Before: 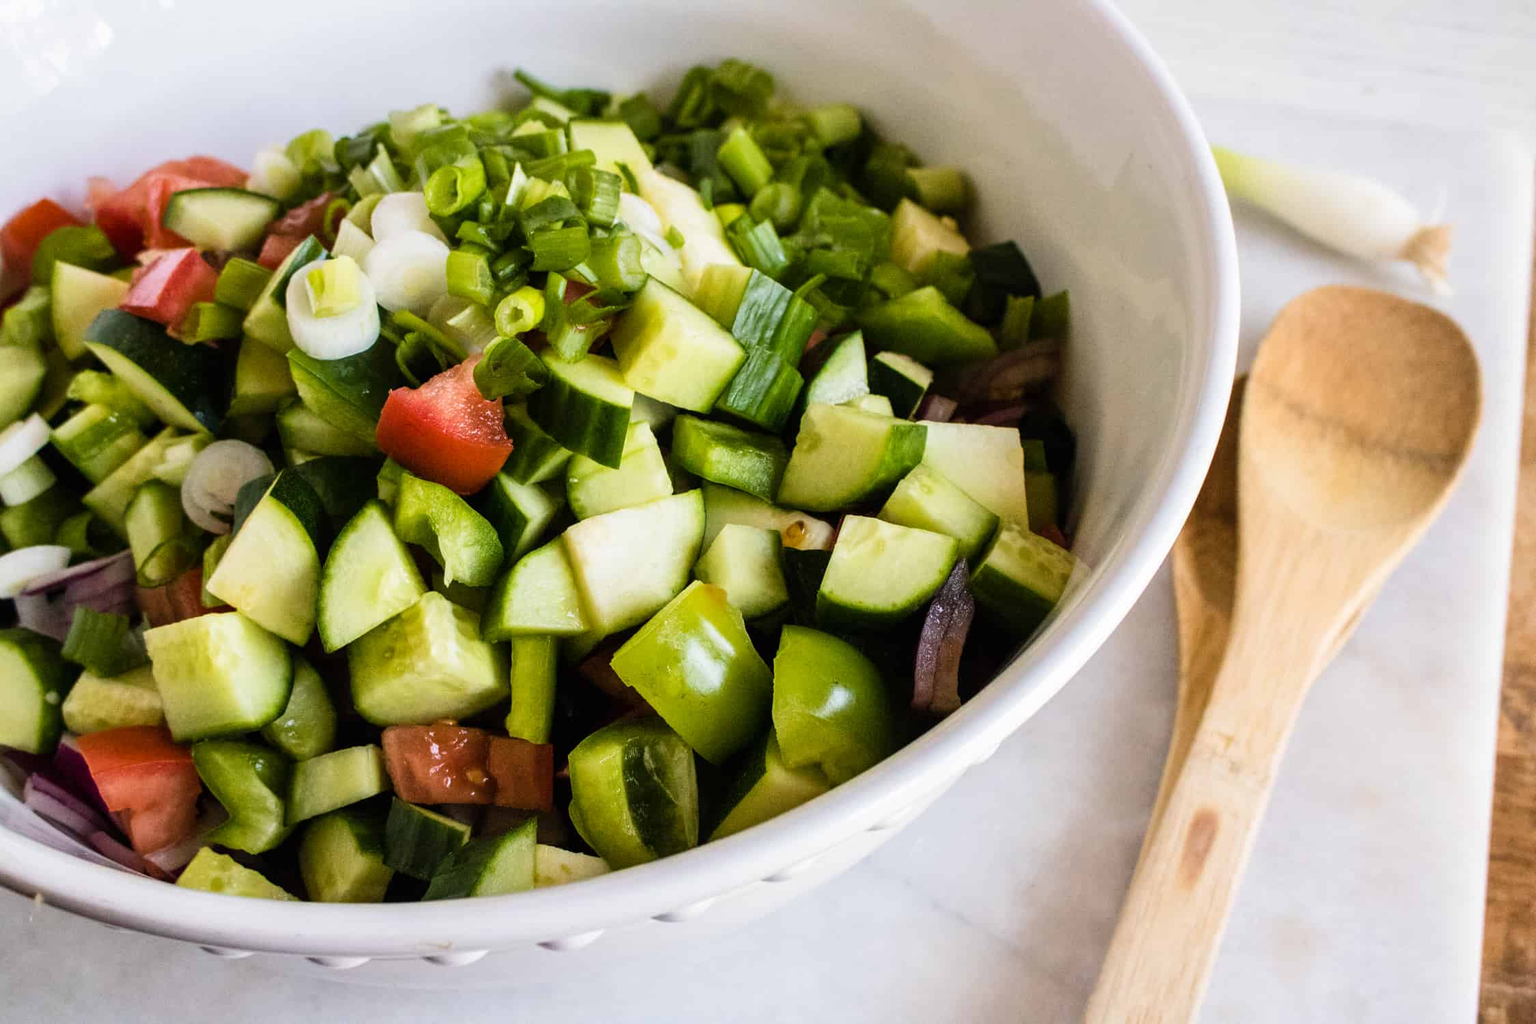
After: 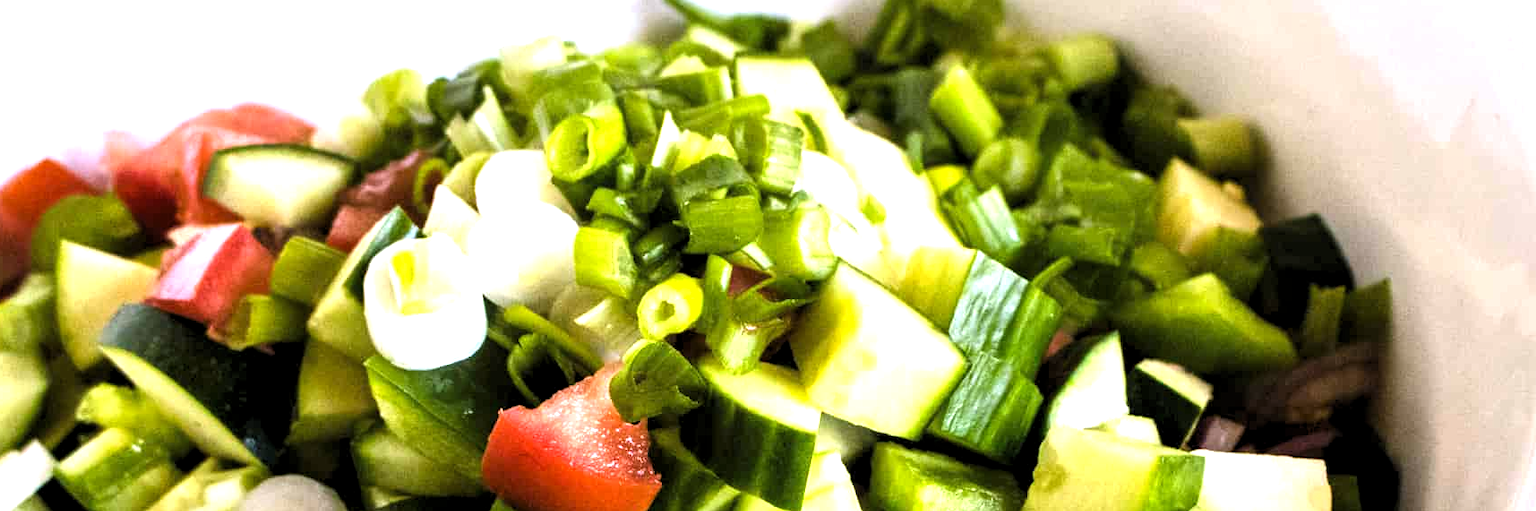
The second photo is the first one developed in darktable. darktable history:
levels: levels [0.055, 0.477, 0.9]
crop: left 0.579%, top 7.627%, right 23.167%, bottom 54.275%
white balance: red 1.004, blue 1.096
exposure: black level correction 0, exposure 0.7 EV, compensate exposure bias true, compensate highlight preservation false
